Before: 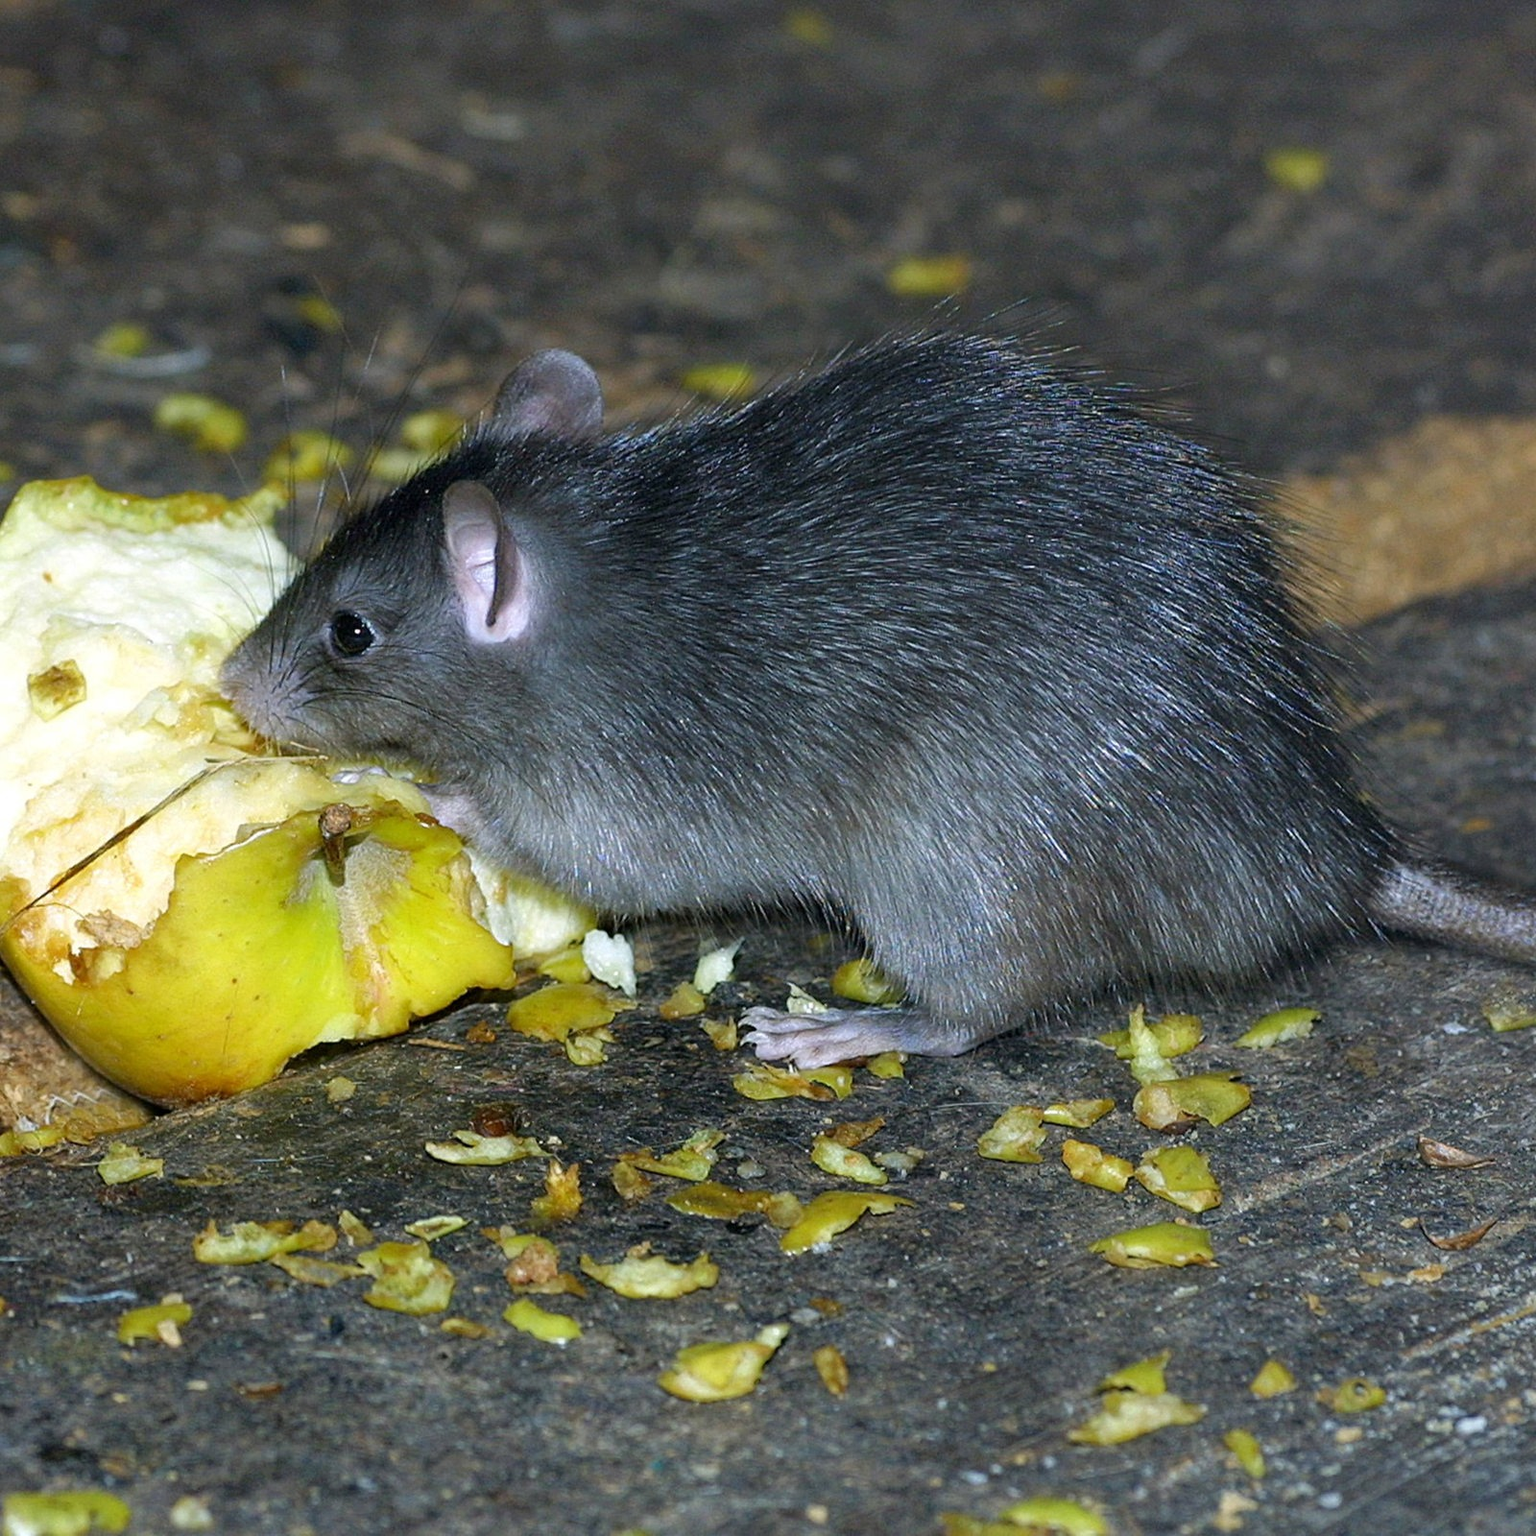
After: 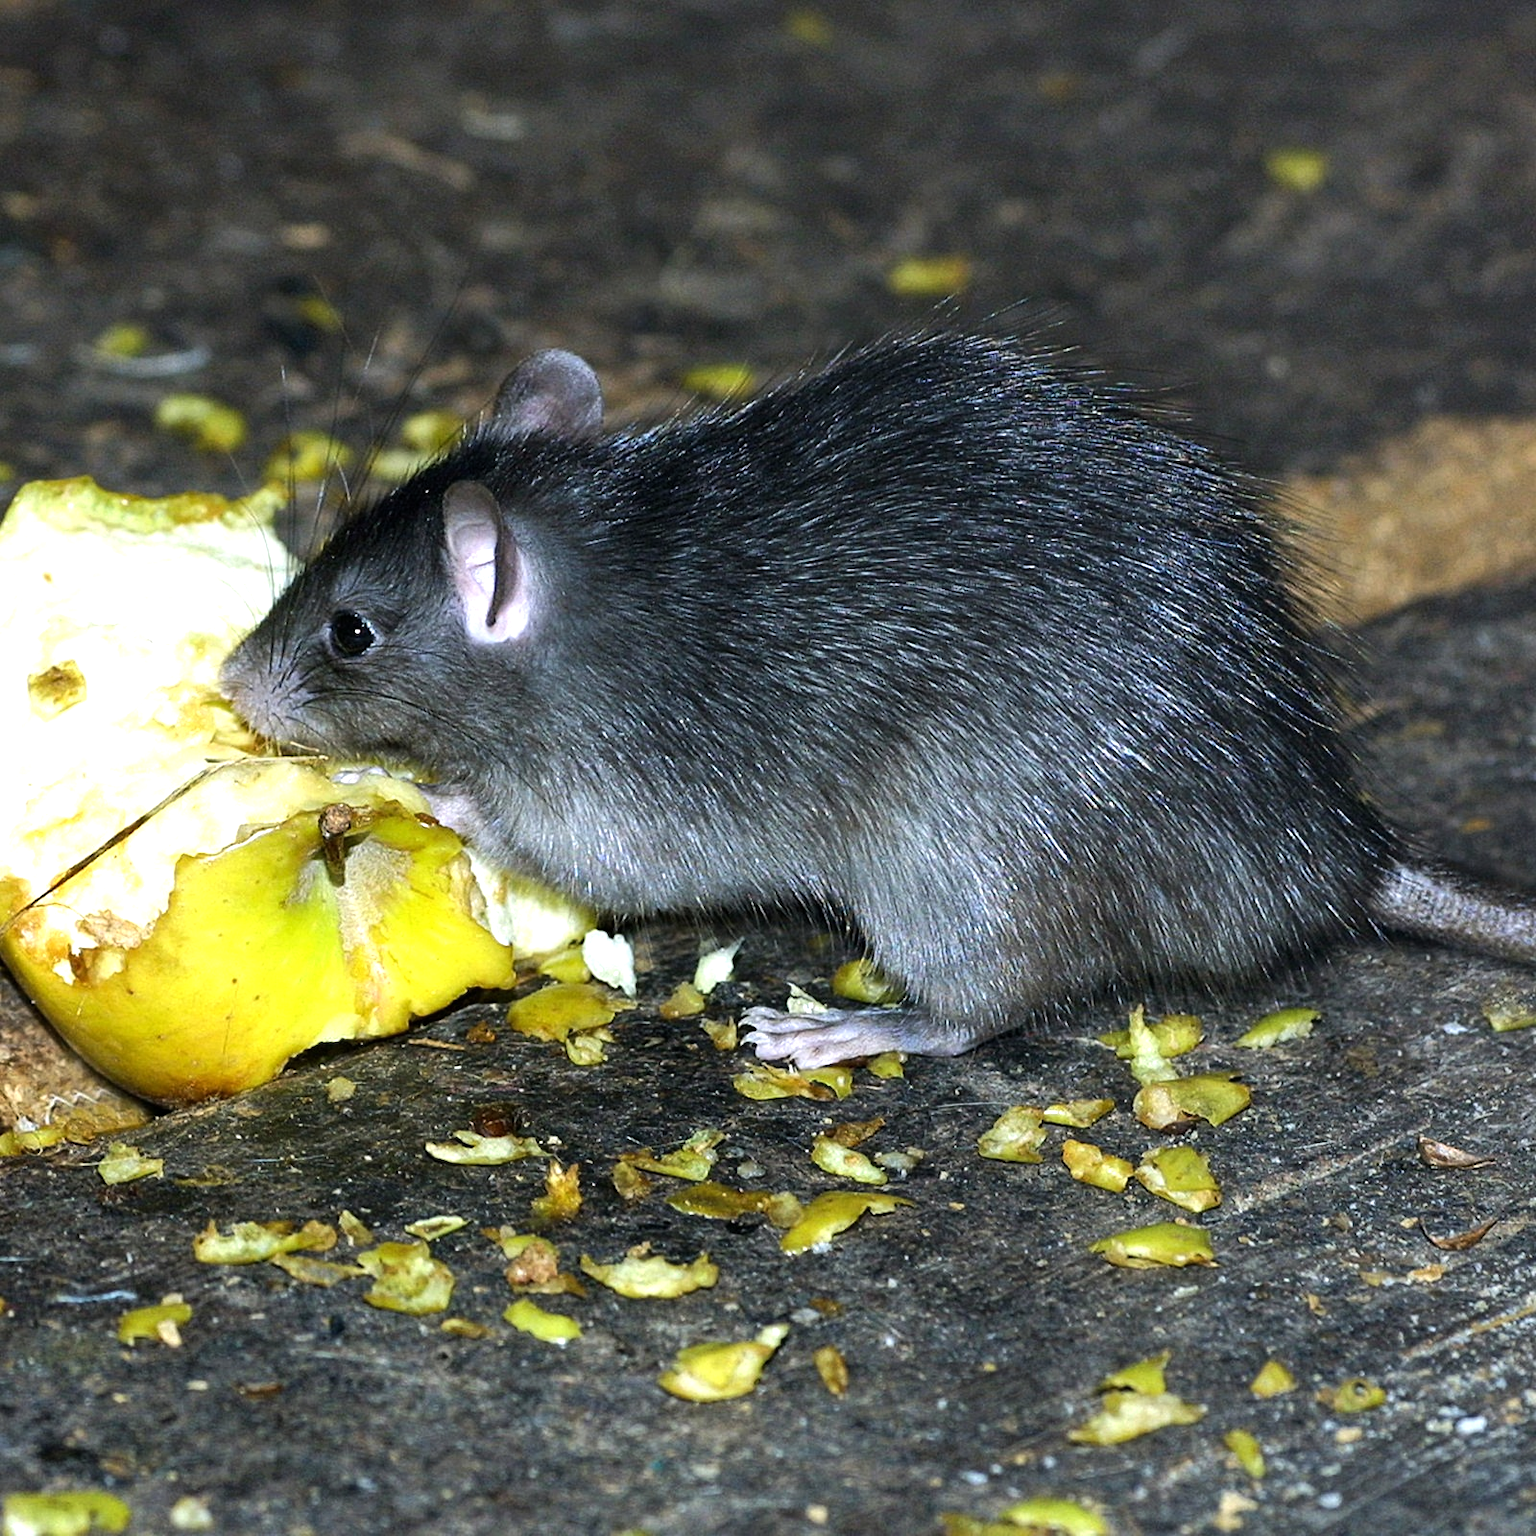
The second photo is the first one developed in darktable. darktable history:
tone equalizer: -8 EV -0.778 EV, -7 EV -0.72 EV, -6 EV -0.616 EV, -5 EV -0.36 EV, -3 EV 0.386 EV, -2 EV 0.6 EV, -1 EV 0.685 EV, +0 EV 0.774 EV, edges refinement/feathering 500, mask exposure compensation -1.57 EV, preserve details no
